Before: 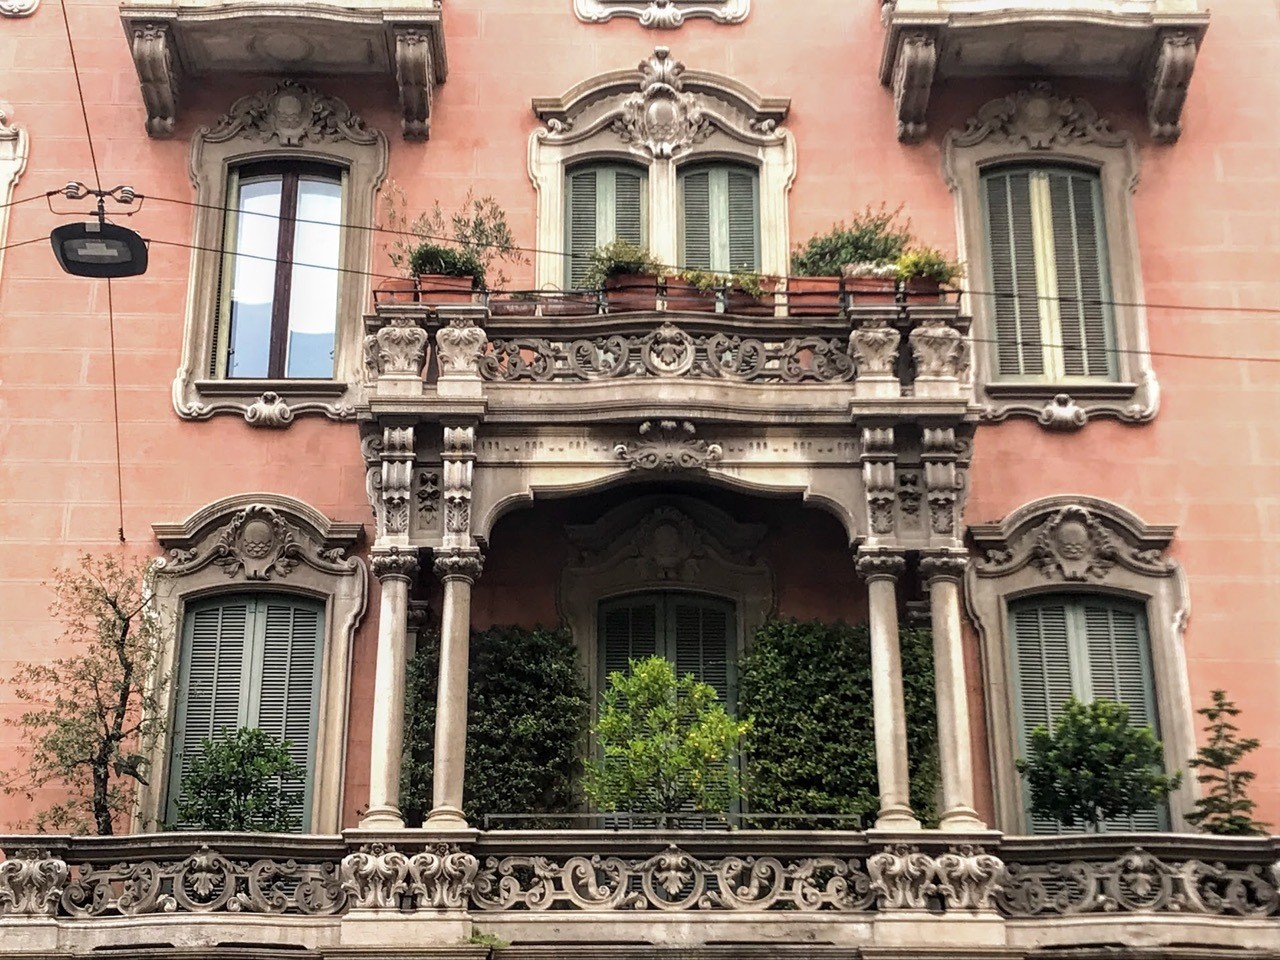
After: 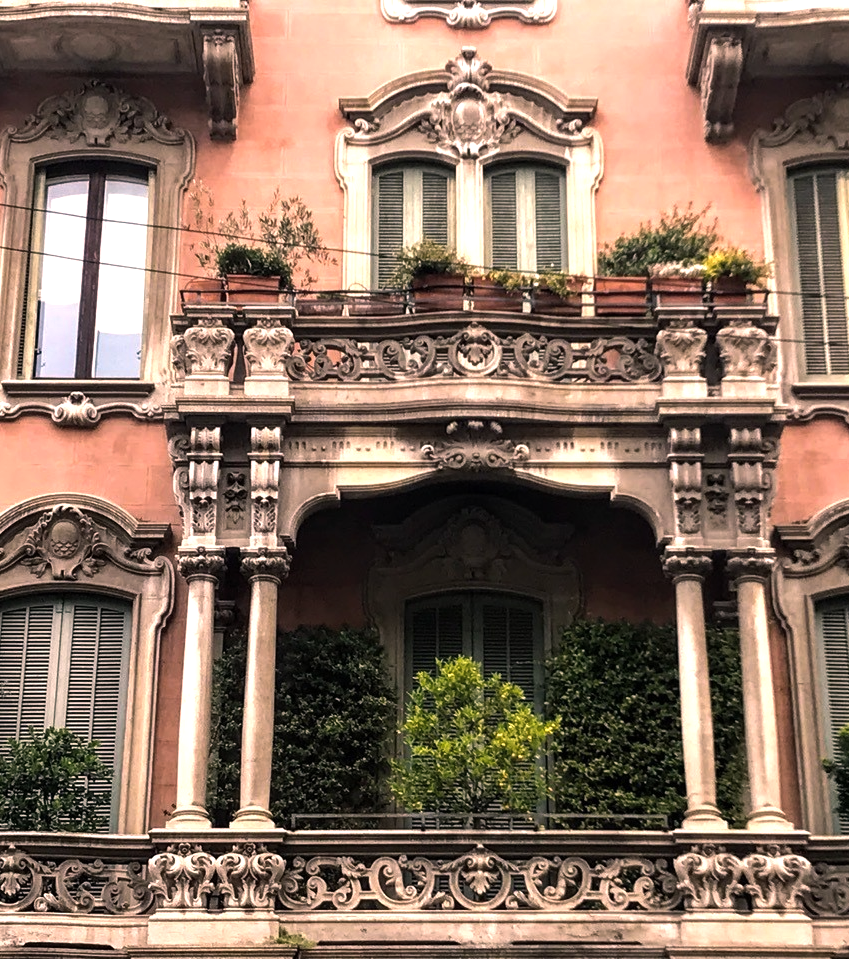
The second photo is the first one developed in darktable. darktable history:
crop and rotate: left 15.139%, right 18.512%
color correction: highlights b* -0.051, saturation 0.811
color balance rgb: highlights gain › chroma 4.481%, highlights gain › hue 32.68°, linear chroma grading › global chroma 14.835%, perceptual saturation grading › global saturation 4.323%, perceptual brilliance grading › global brilliance 14.757%, perceptual brilliance grading › shadows -34.676%, global vibrance 20%
